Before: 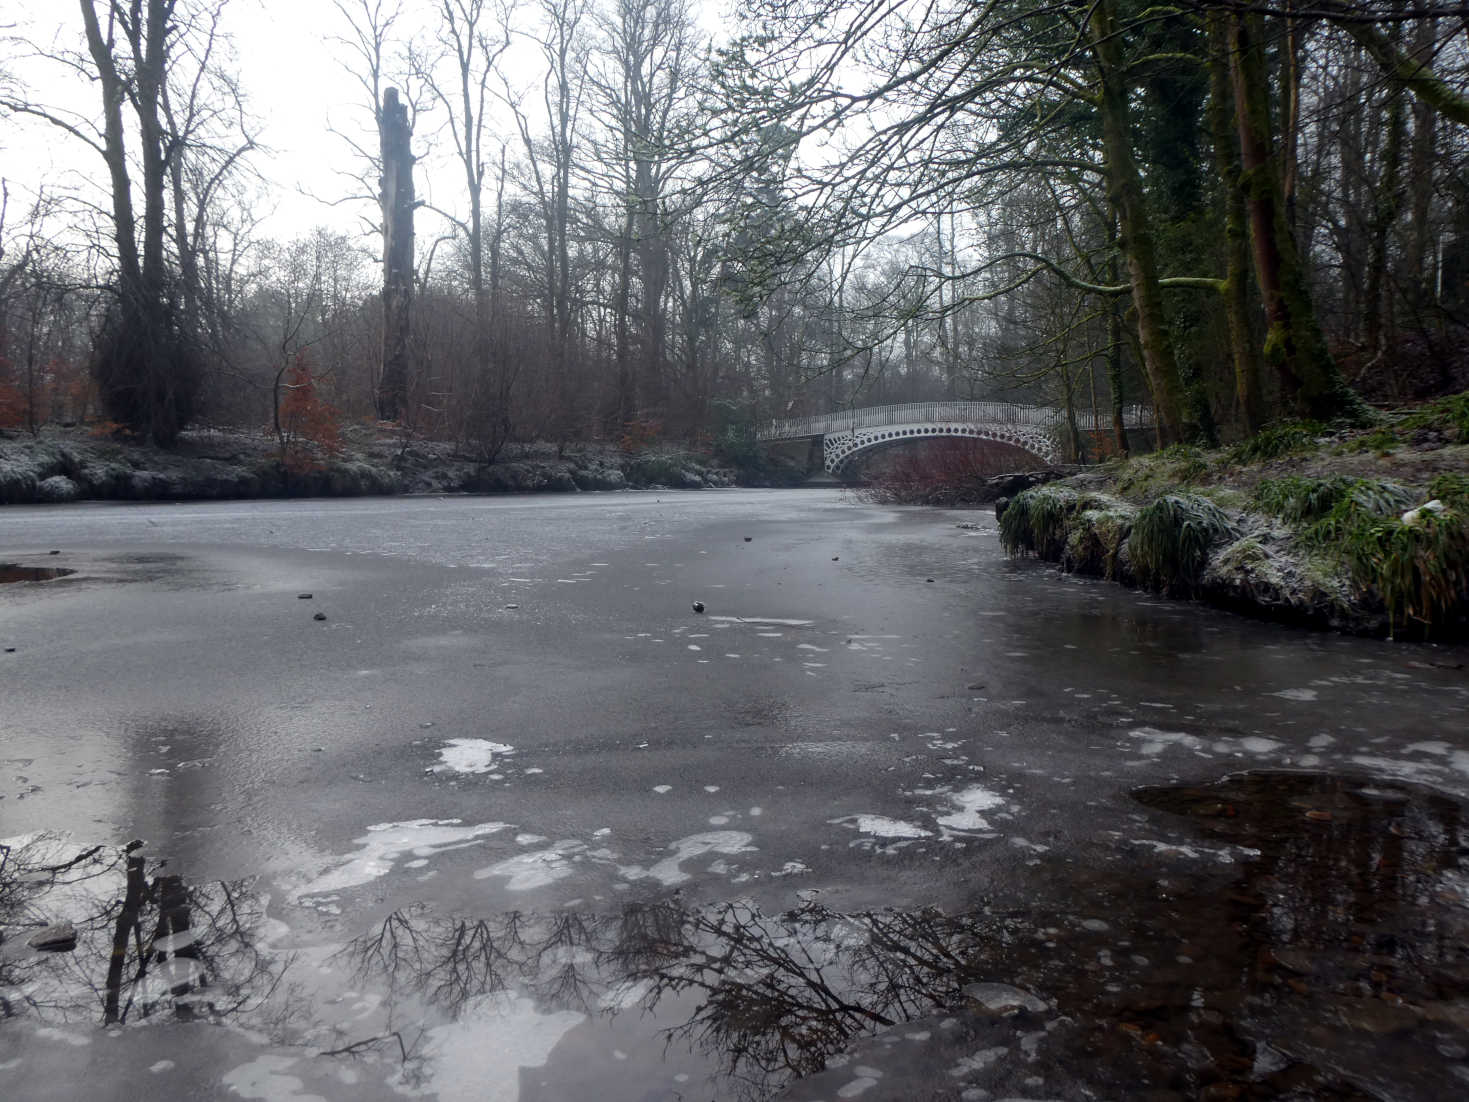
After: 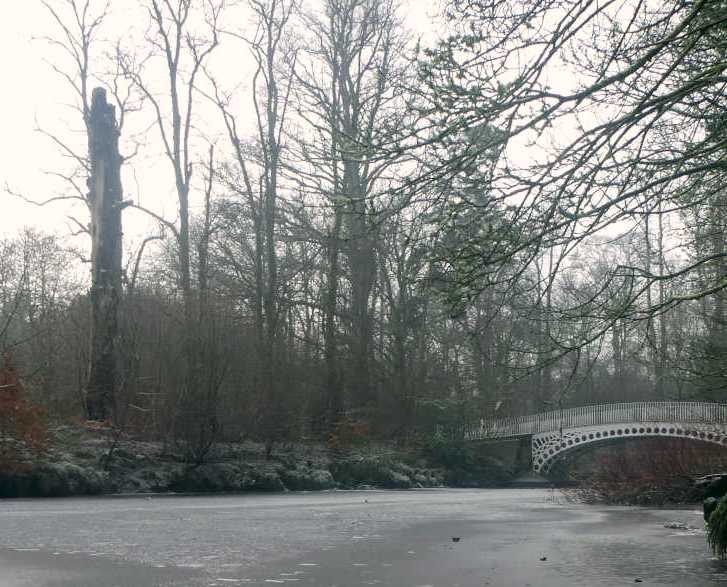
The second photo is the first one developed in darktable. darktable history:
exposure: compensate highlight preservation false
color correction: highlights a* 4.11, highlights b* 4.95, shadows a* -6.85, shadows b* 4.79
crop: left 19.892%, right 30.569%, bottom 46.695%
